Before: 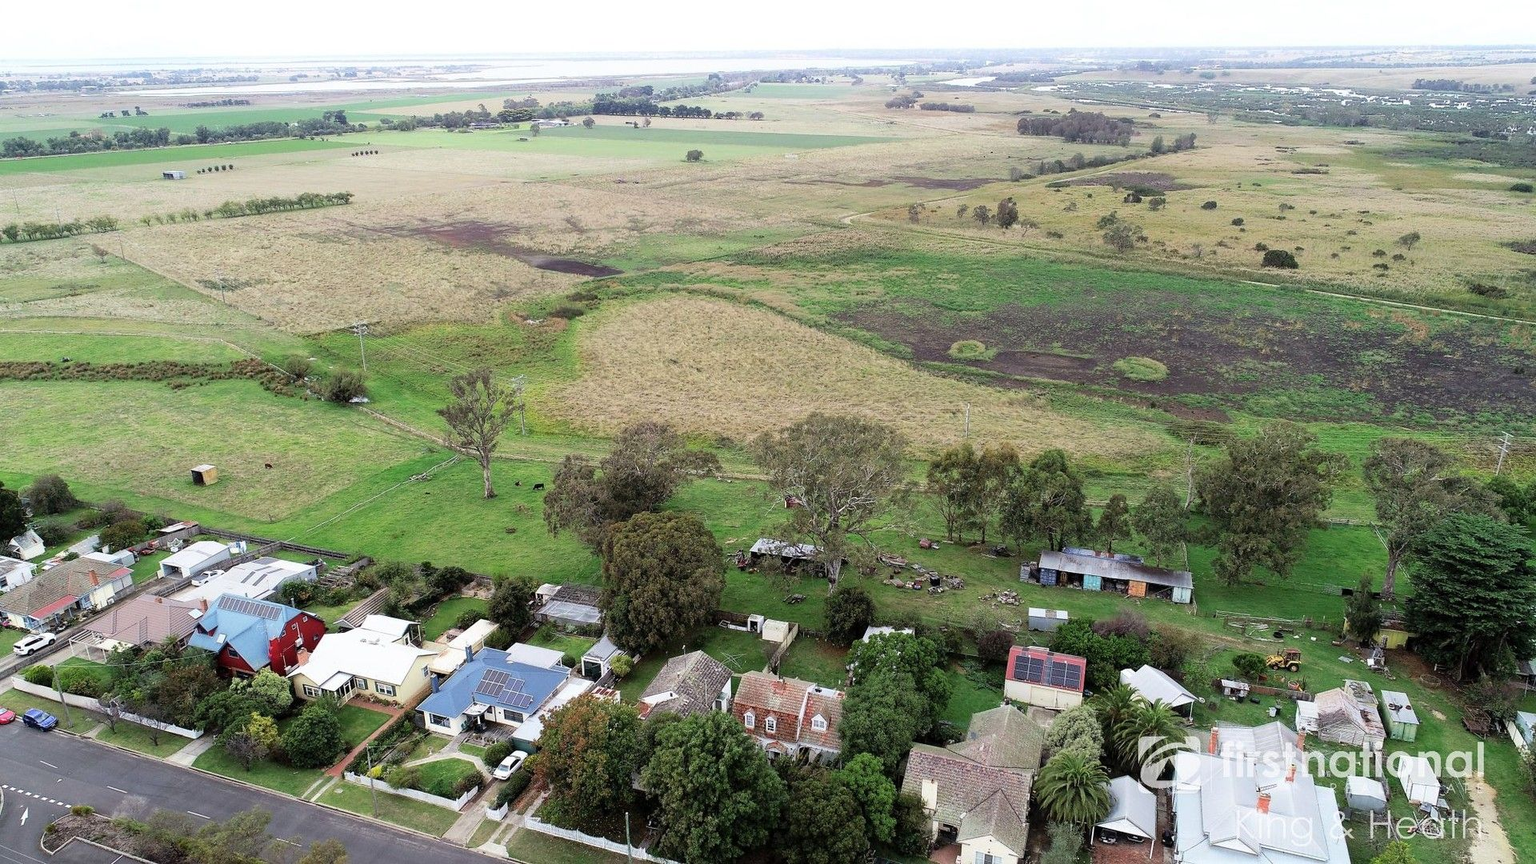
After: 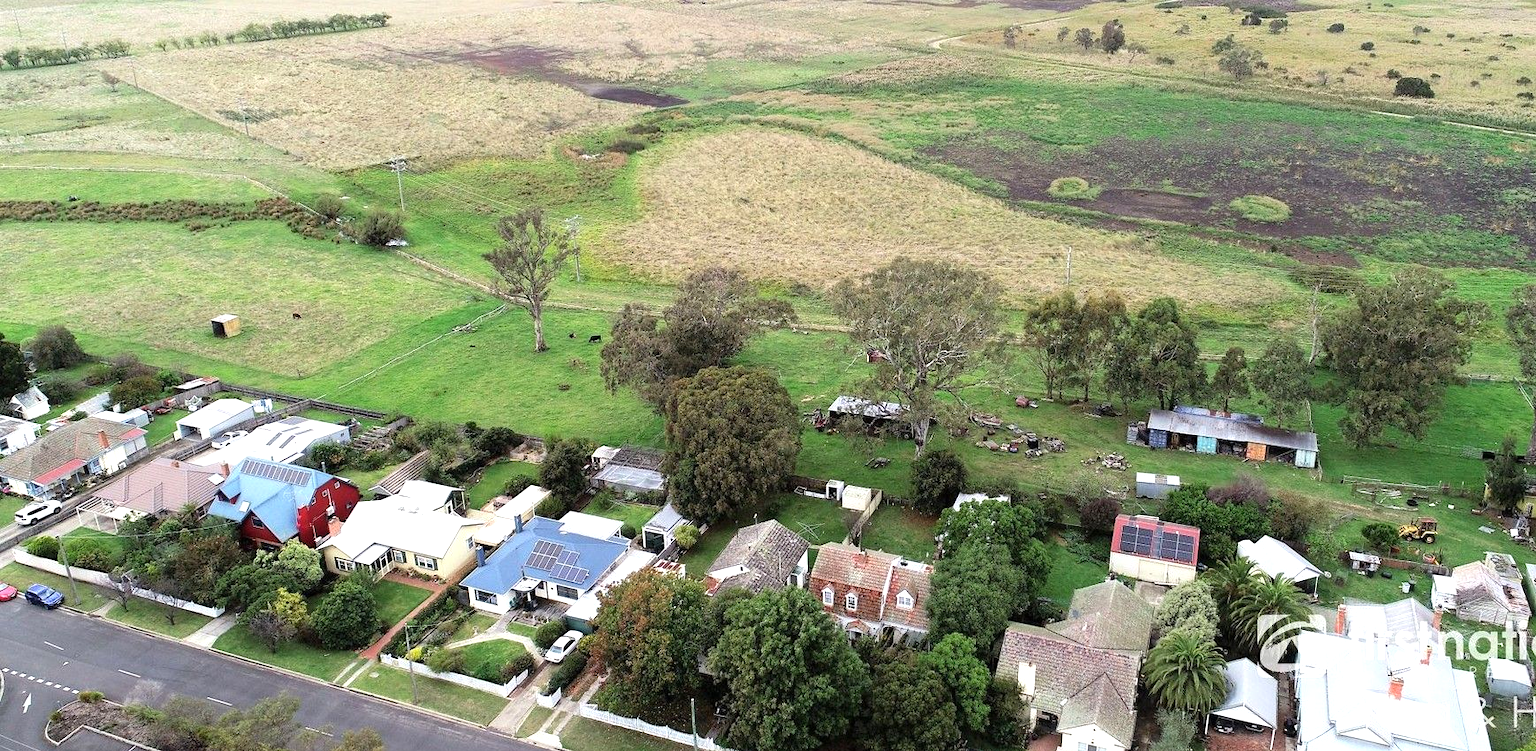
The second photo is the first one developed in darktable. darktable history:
crop: top 20.916%, right 9.437%, bottom 0.316%
exposure: black level correction 0, exposure 0.5 EV, compensate exposure bias true, compensate highlight preservation false
